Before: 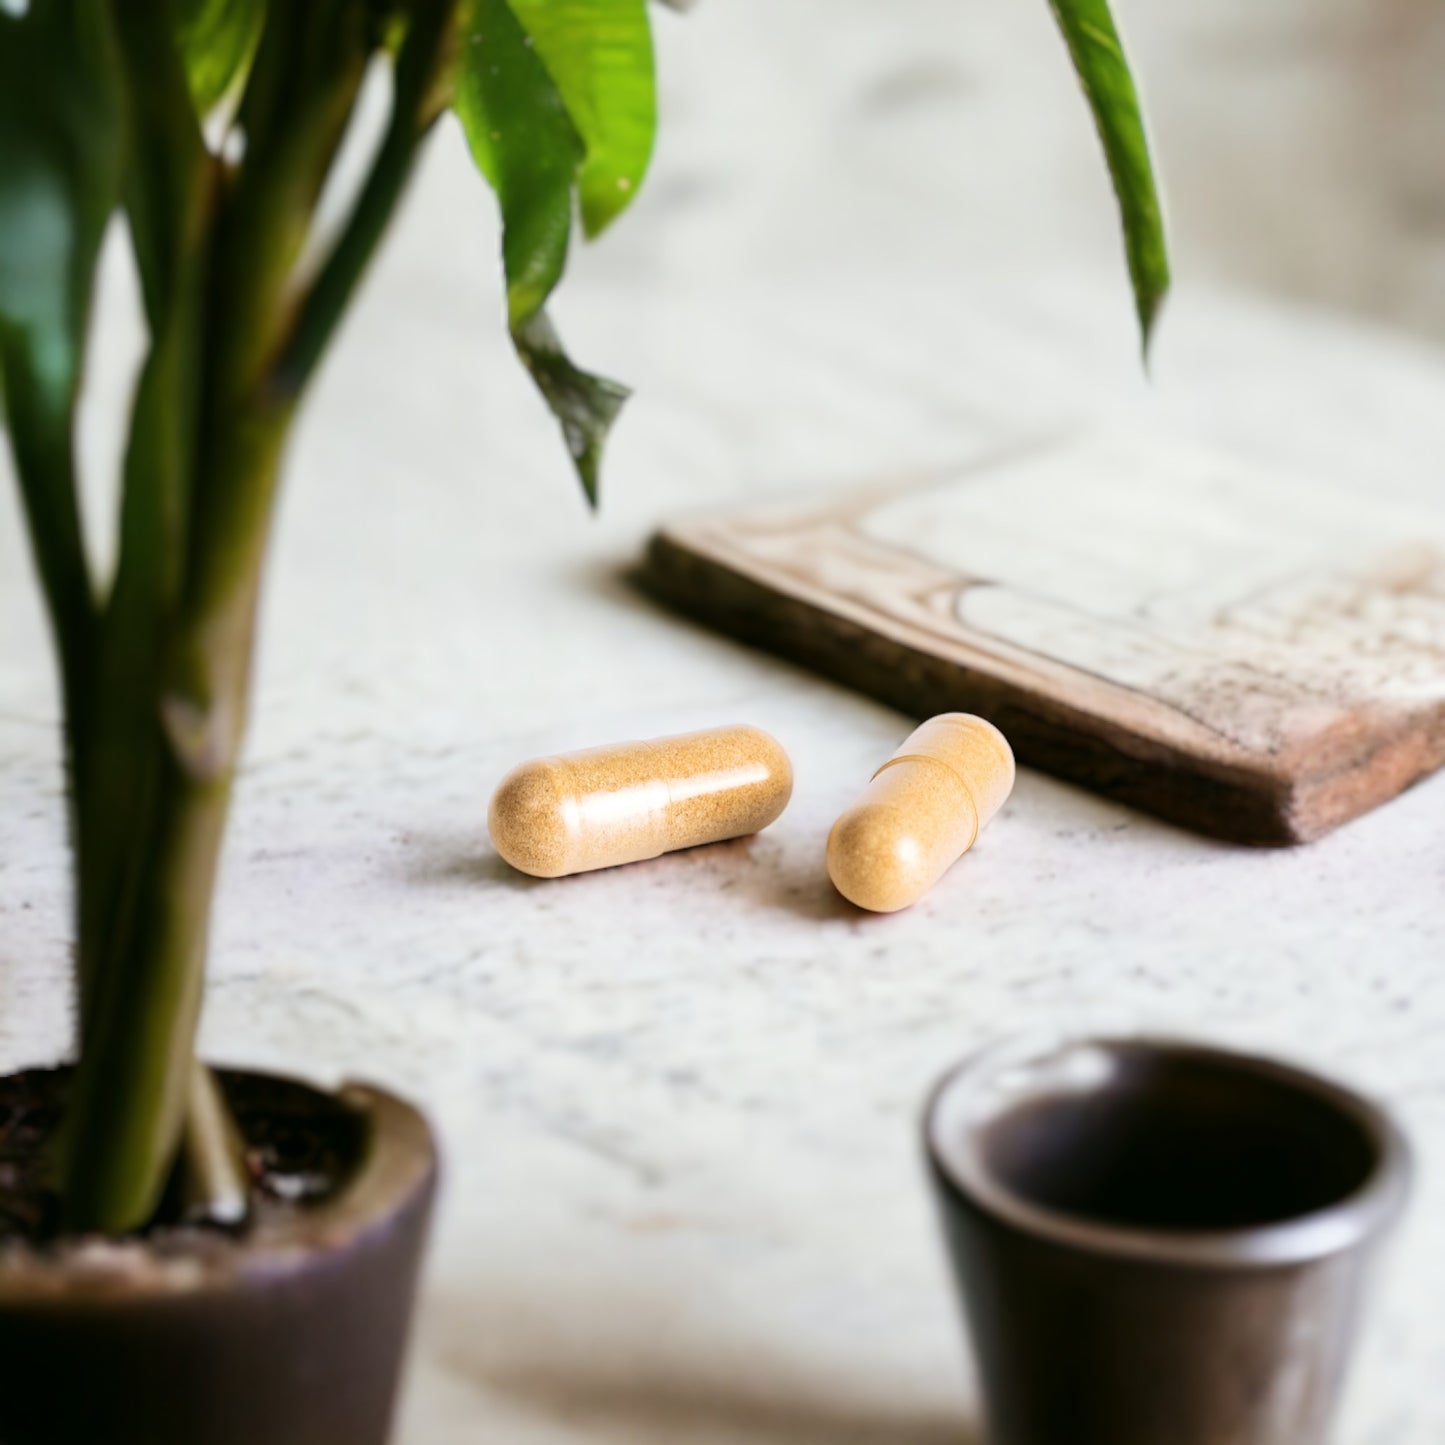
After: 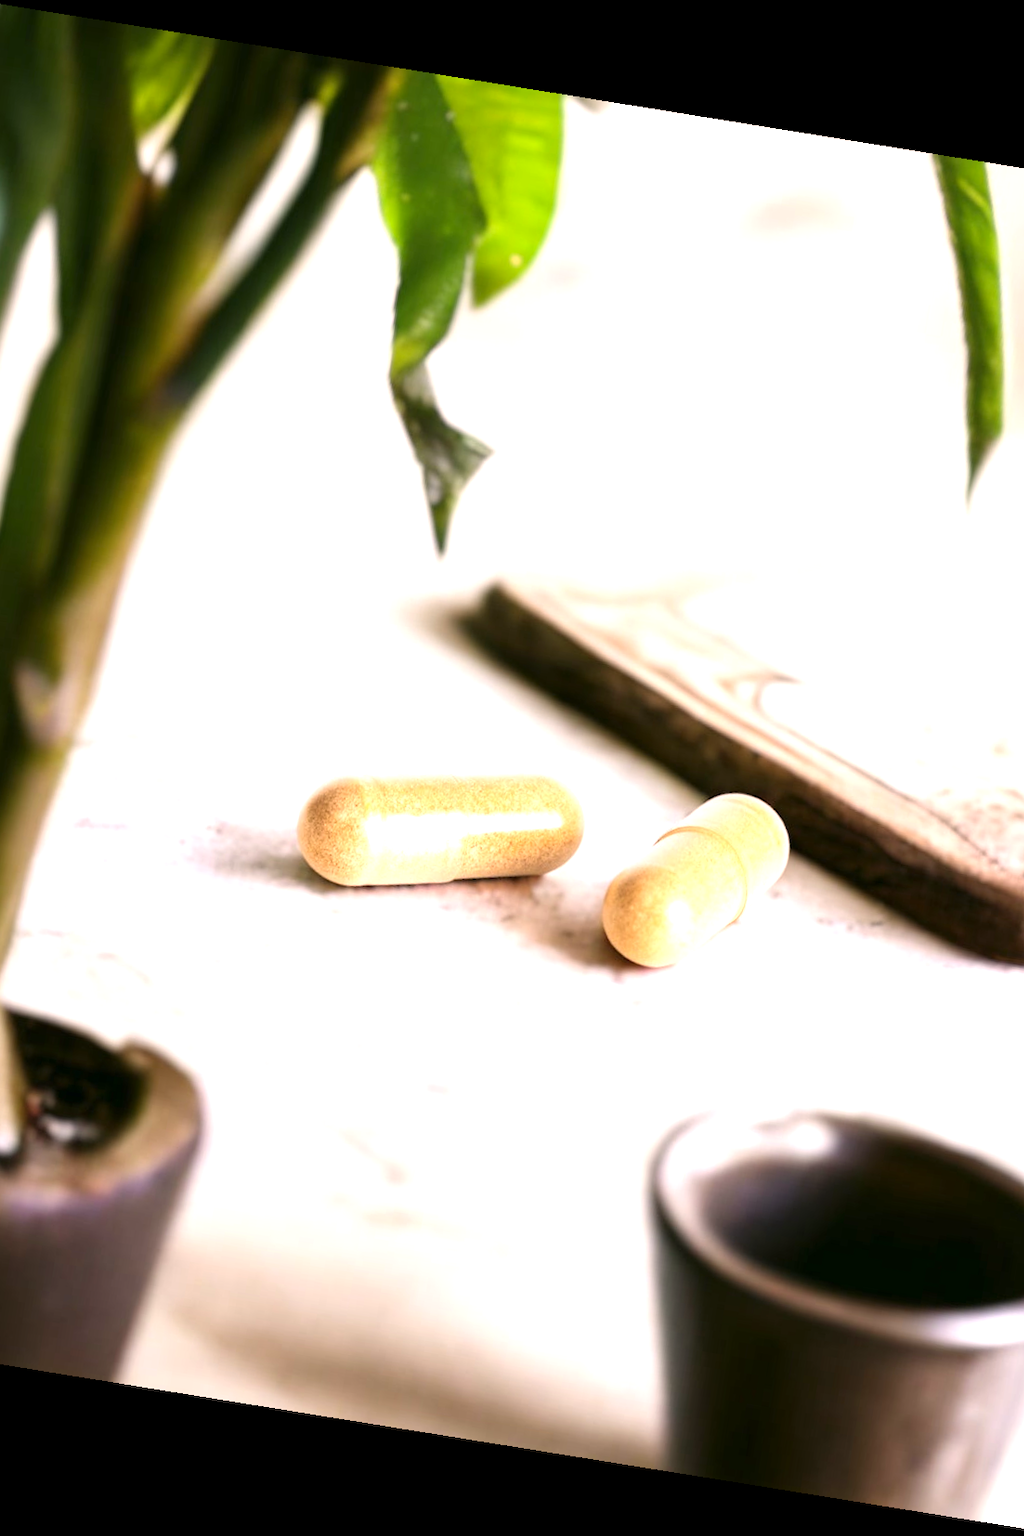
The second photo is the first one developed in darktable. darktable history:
exposure: exposure 0.785 EV, compensate highlight preservation false
color correction: highlights a* 7.34, highlights b* 4.37
rotate and perspective: rotation 9.12°, automatic cropping off
crop and rotate: left 15.754%, right 17.579%
